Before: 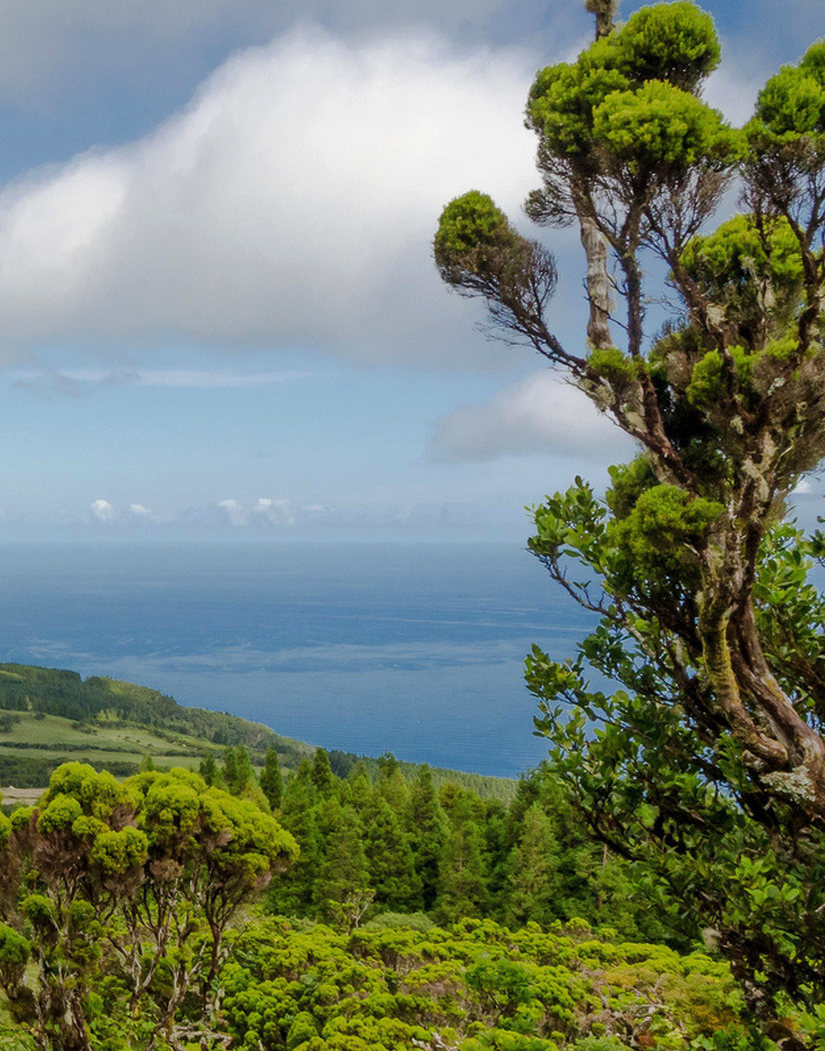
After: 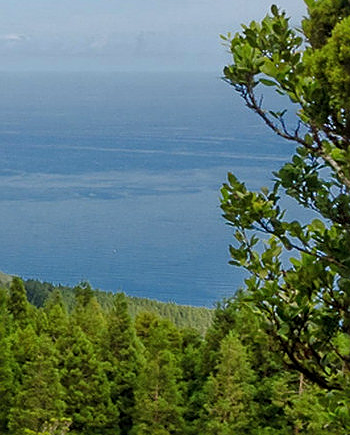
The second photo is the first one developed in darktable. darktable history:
crop: left 36.953%, top 44.888%, right 20.581%, bottom 13.658%
sharpen: on, module defaults
